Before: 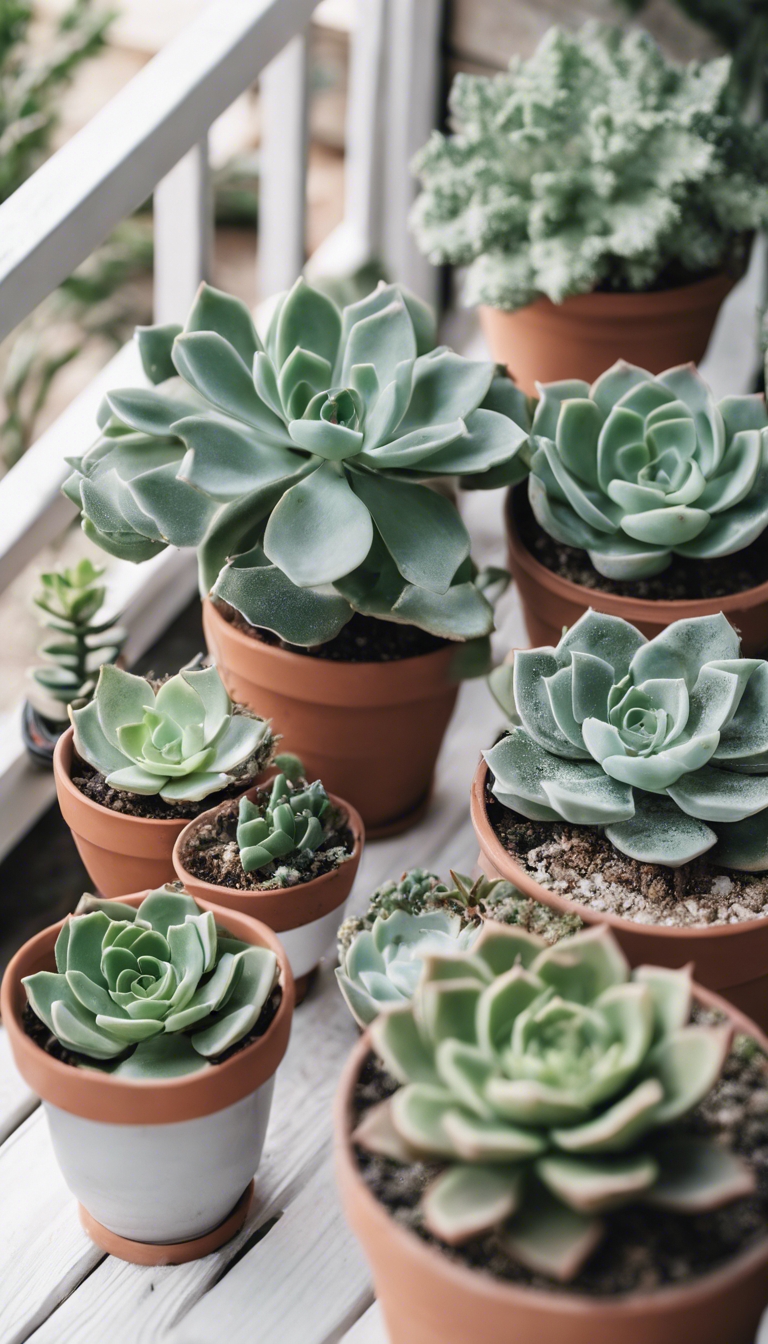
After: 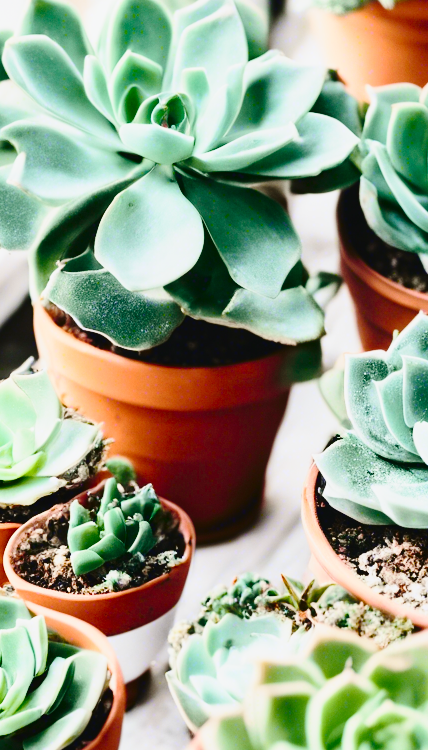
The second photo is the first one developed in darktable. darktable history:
tone curve: curves: ch0 [(0, 0.023) (0.132, 0.075) (0.251, 0.186) (0.463, 0.461) (0.662, 0.757) (0.854, 0.909) (1, 0.973)]; ch1 [(0, 0) (0.447, 0.411) (0.483, 0.469) (0.498, 0.496) (0.518, 0.514) (0.561, 0.579) (0.604, 0.645) (0.669, 0.73) (0.819, 0.93) (1, 1)]; ch2 [(0, 0) (0.307, 0.315) (0.425, 0.438) (0.483, 0.477) (0.503, 0.503) (0.526, 0.534) (0.567, 0.569) (0.617, 0.674) (0.703, 0.797) (0.985, 0.966)], color space Lab, independent channels
base curve: curves: ch0 [(0, 0) (0.032, 0.037) (0.105, 0.228) (0.435, 0.76) (0.856, 0.983) (1, 1)], preserve colors none
crop and rotate: left 22.13%, top 22.054%, right 22.026%, bottom 22.102%
